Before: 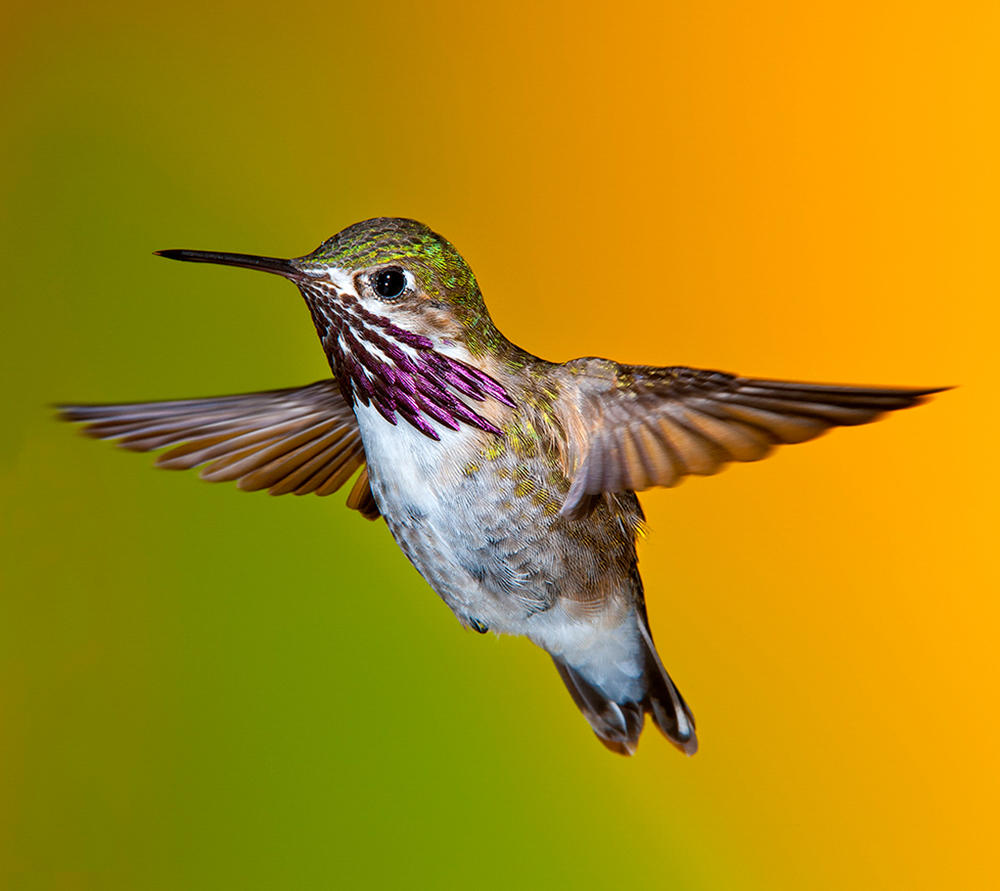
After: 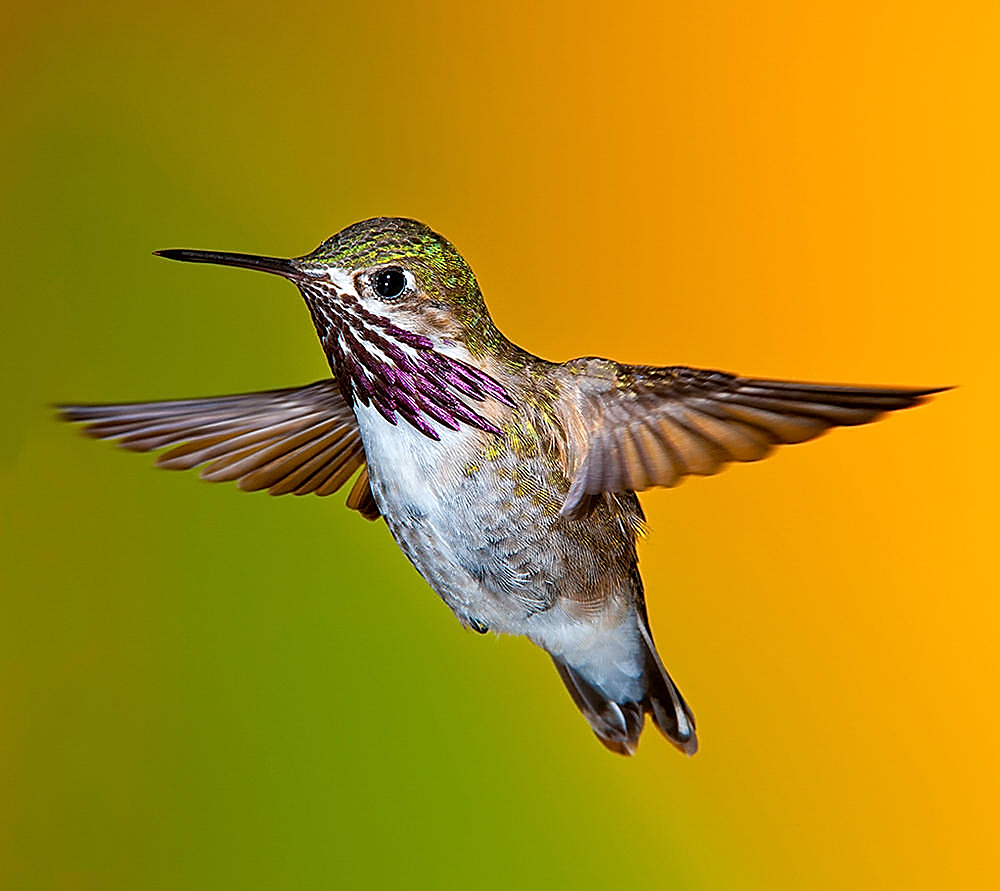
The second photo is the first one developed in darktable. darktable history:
sharpen: radius 1.4, amount 1.25, threshold 0.7
white balance: red 1, blue 1
exposure: compensate highlight preservation false
